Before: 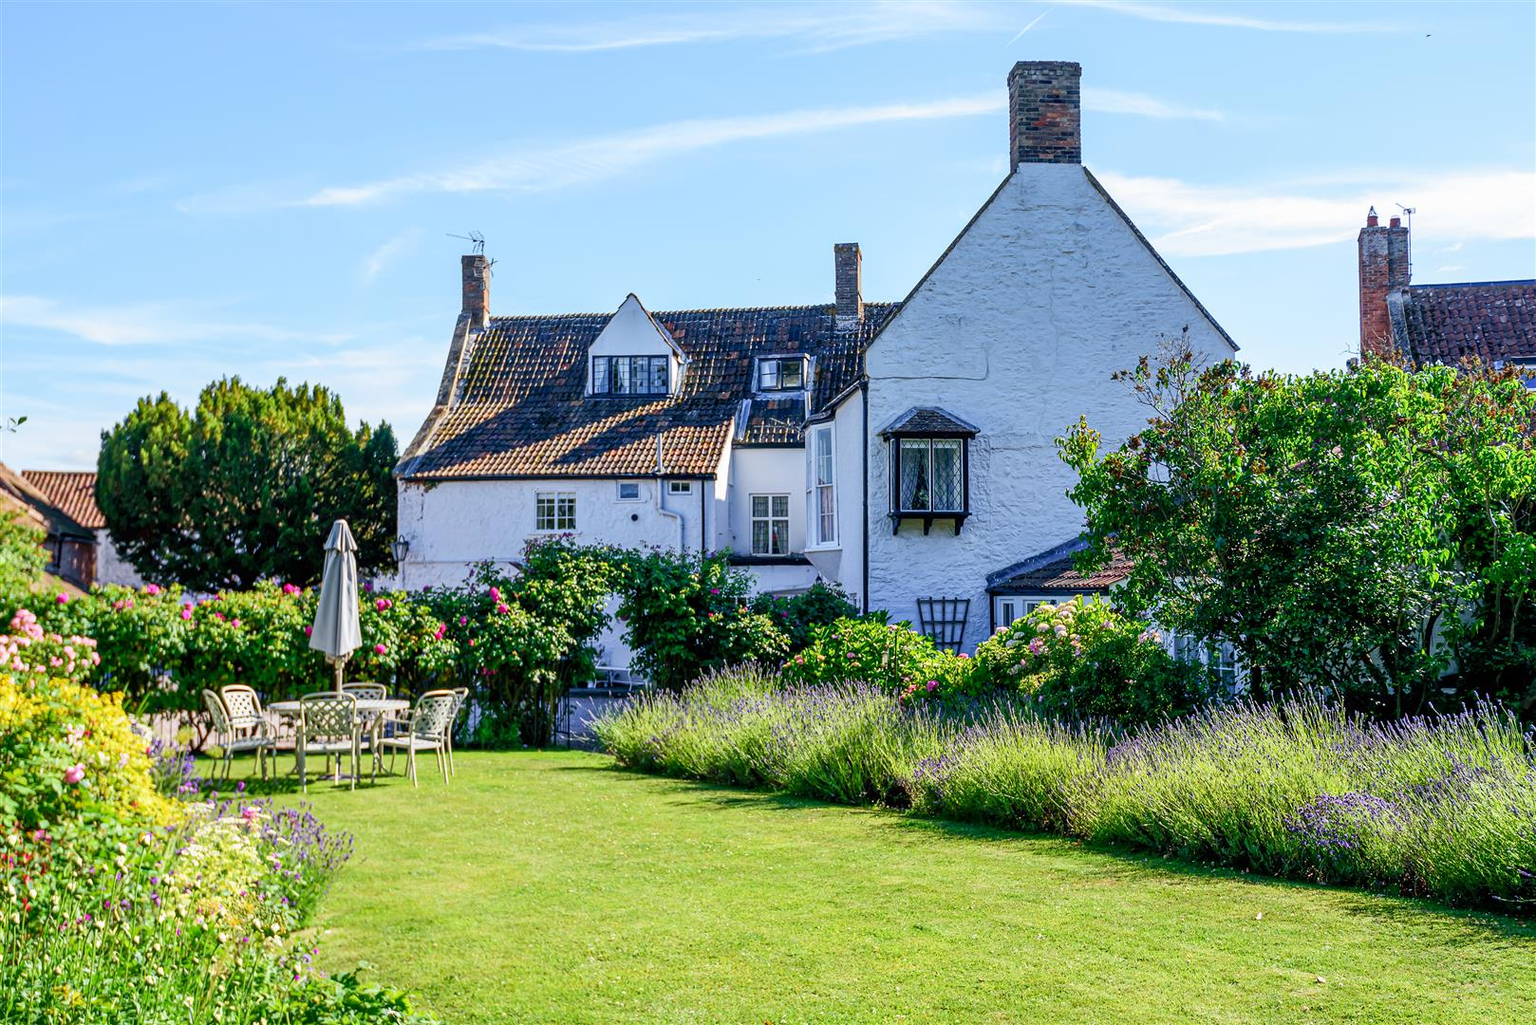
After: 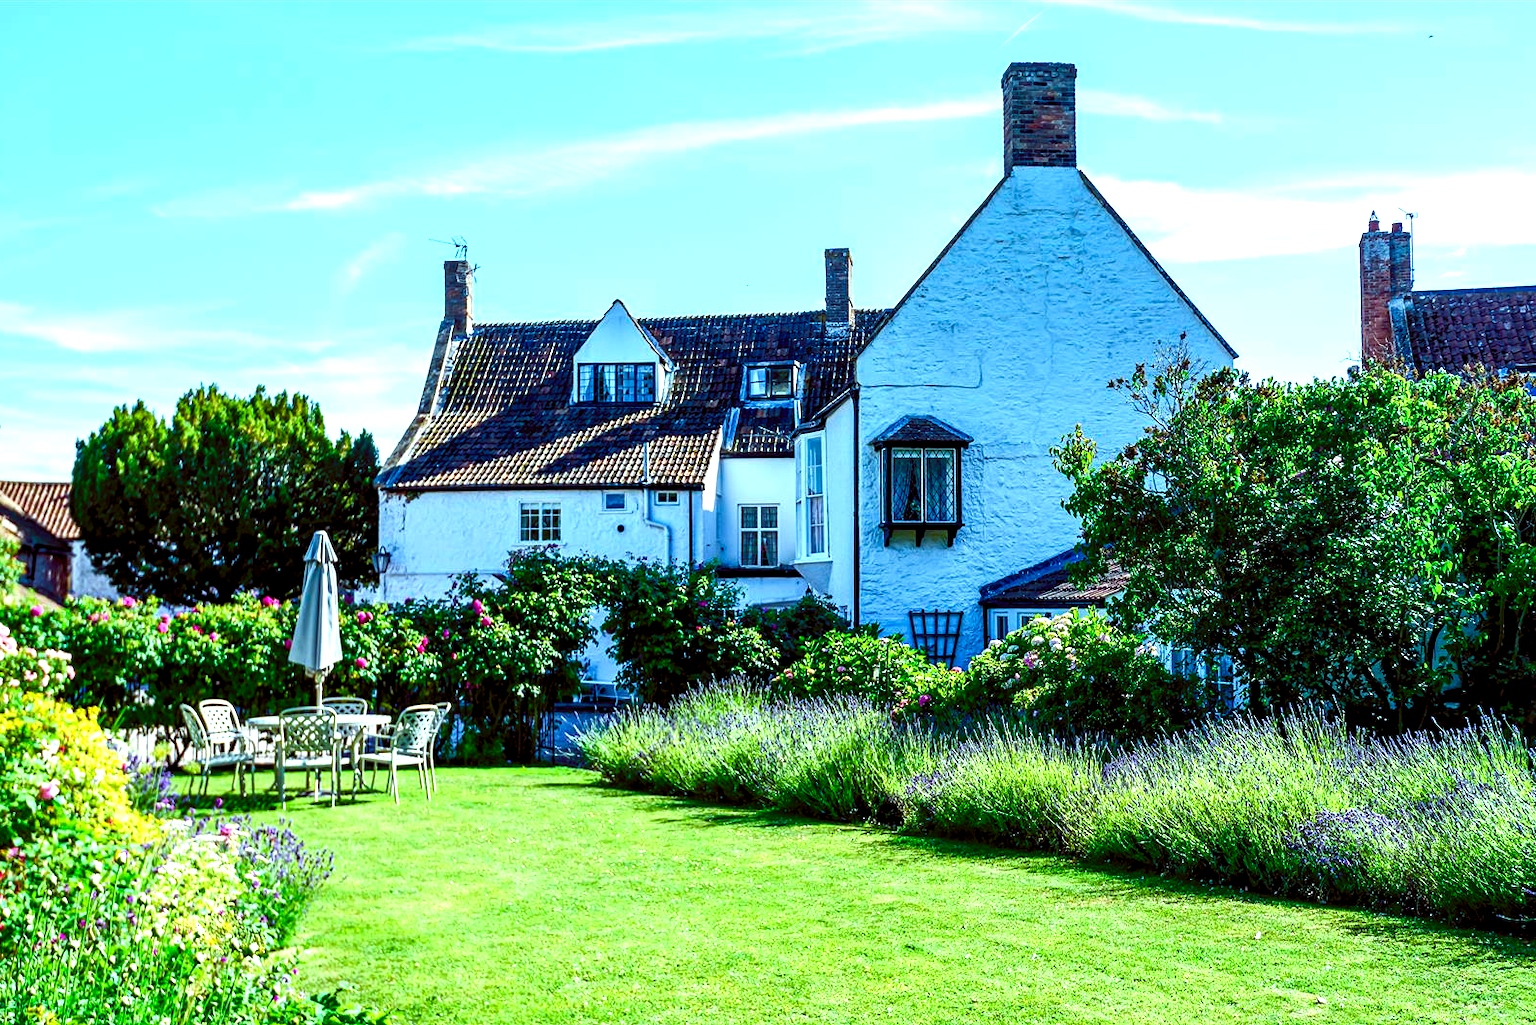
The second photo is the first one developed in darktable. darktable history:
color balance rgb: shadows lift › luminance -7.7%, shadows lift › chroma 2.13%, shadows lift › hue 200.79°, power › luminance -7.77%, power › chroma 2.27%, power › hue 220.69°, highlights gain › luminance 15.15%, highlights gain › chroma 4%, highlights gain › hue 209.35°, global offset › luminance -0.21%, global offset › chroma 0.27%, perceptual saturation grading › global saturation 24.42%, perceptual saturation grading › highlights -24.42%, perceptual saturation grading › mid-tones 24.42%, perceptual saturation grading › shadows 40%, perceptual brilliance grading › global brilliance -5%, perceptual brilliance grading › highlights 24.42%, perceptual brilliance grading › mid-tones 7%, perceptual brilliance grading › shadows -5%
tone equalizer: on, module defaults
exposure: exposure -0.05 EV
crop: left 1.743%, right 0.268%, bottom 2.011%
